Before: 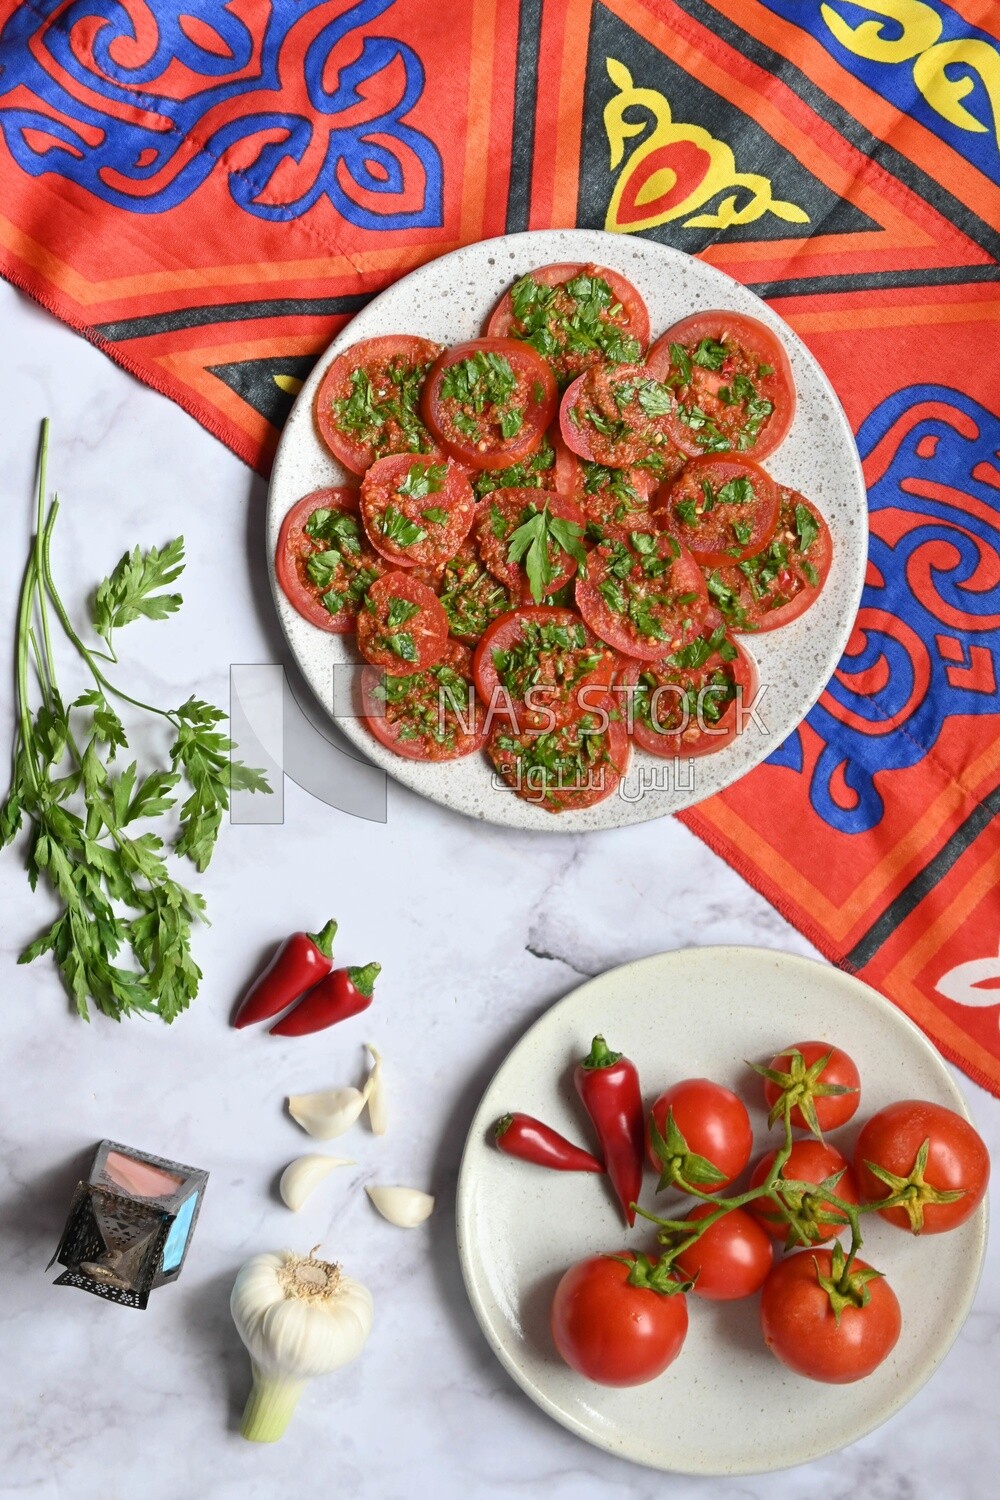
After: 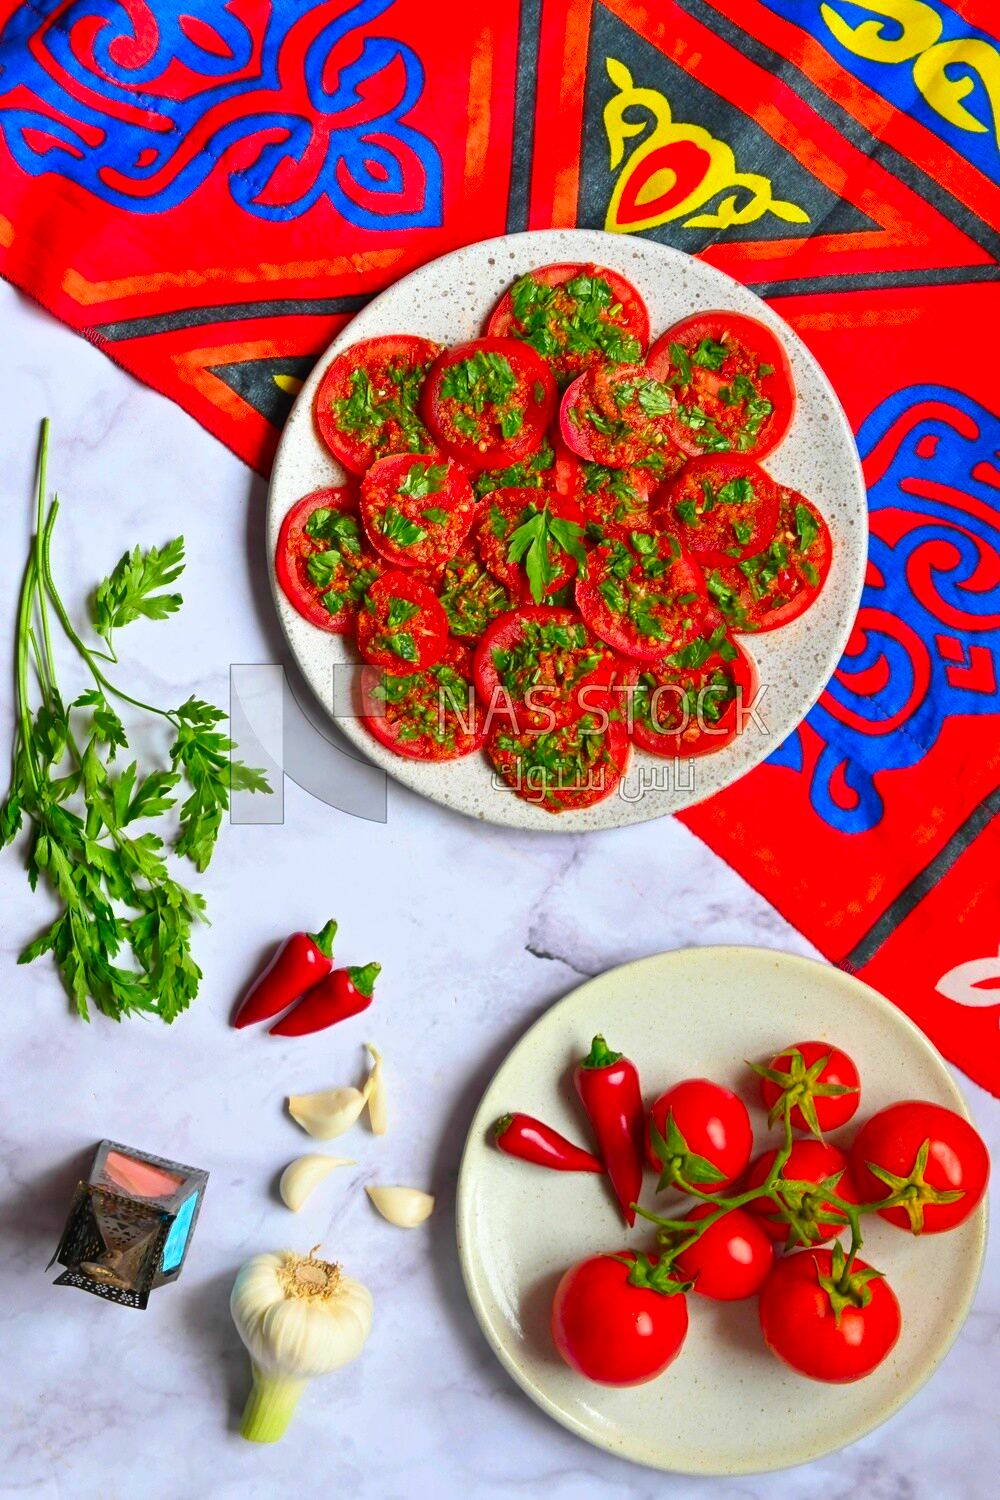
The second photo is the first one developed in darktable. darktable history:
color correction: saturation 1.8
velvia: on, module defaults
base curve: curves: ch0 [(0, 0) (0.303, 0.277) (1, 1)]
